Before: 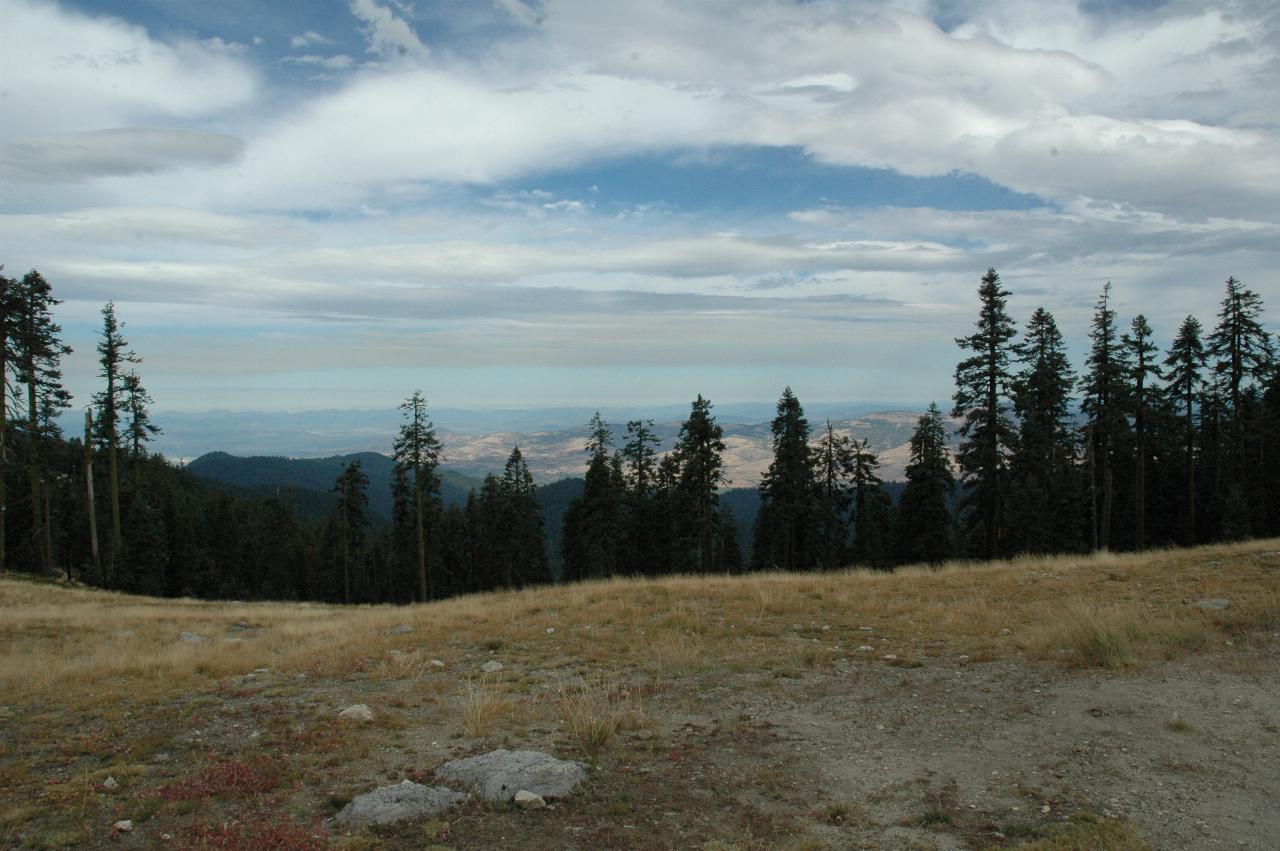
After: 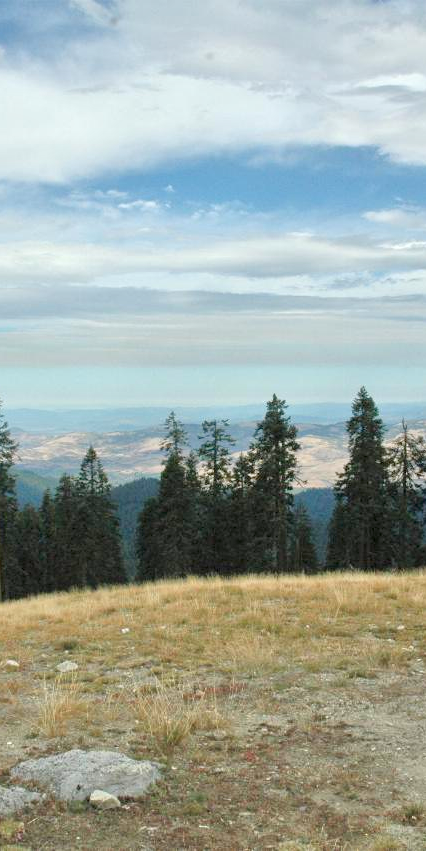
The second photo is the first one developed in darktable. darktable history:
tone equalizer: -8 EV 1.99 EV, -7 EV 1.99 EV, -6 EV 1.96 EV, -5 EV 1.97 EV, -4 EV 1.99 EV, -3 EV 1.48 EV, -2 EV 0.987 EV, -1 EV 0.486 EV, mask exposure compensation -0.512 EV
crop: left 33.211%, right 33.448%
